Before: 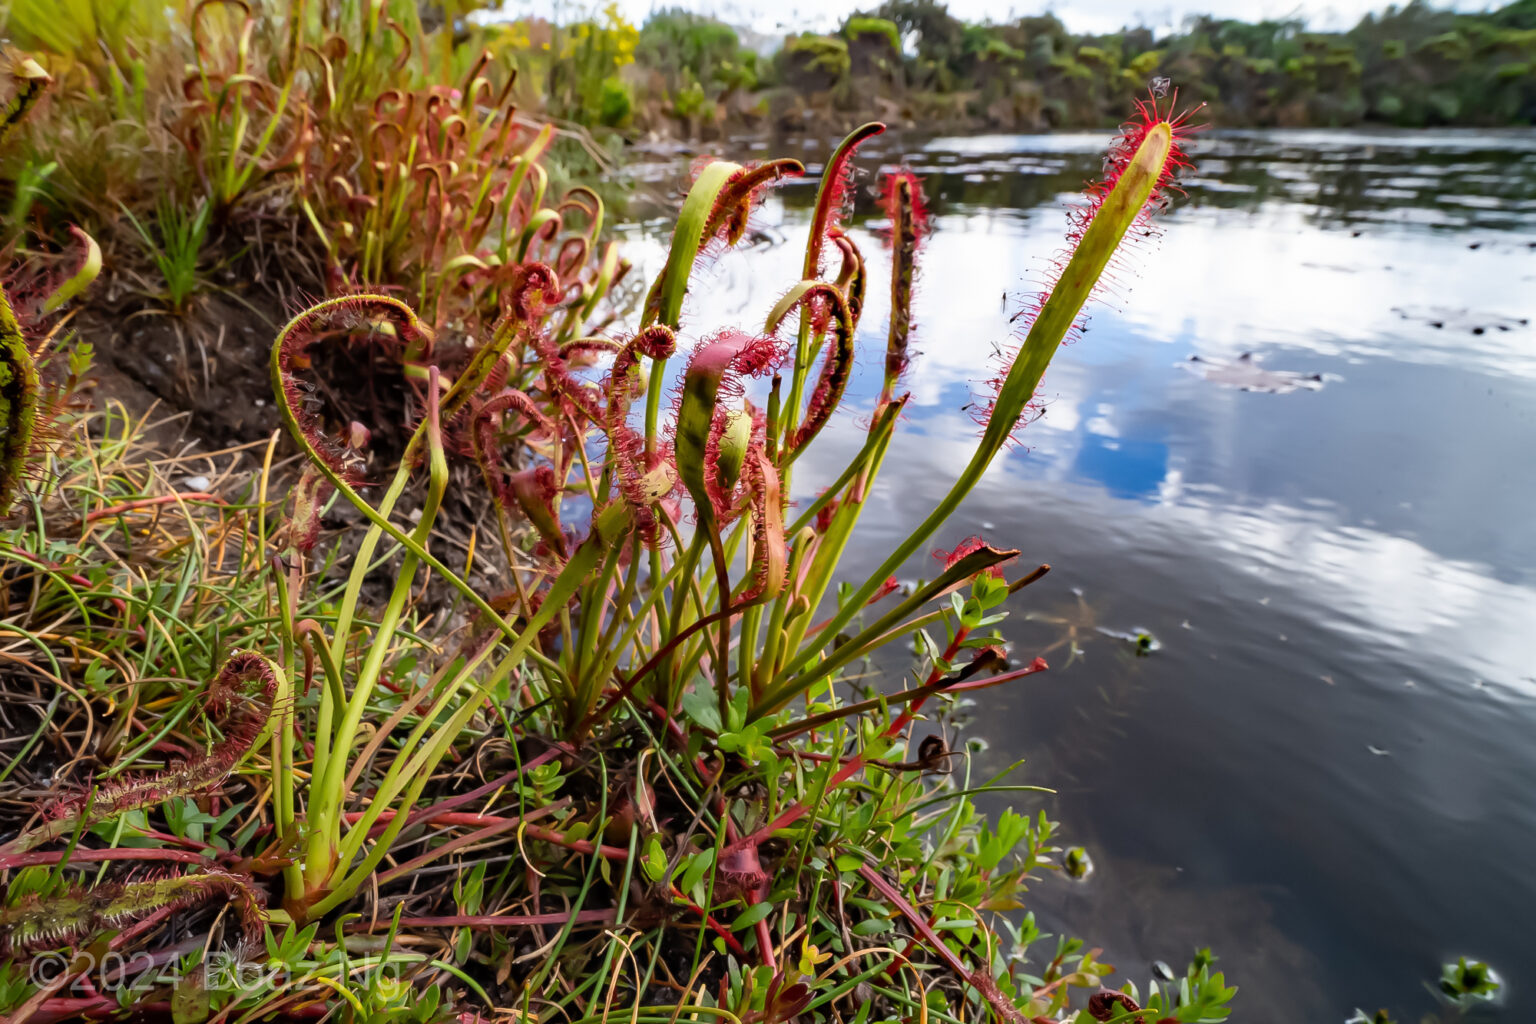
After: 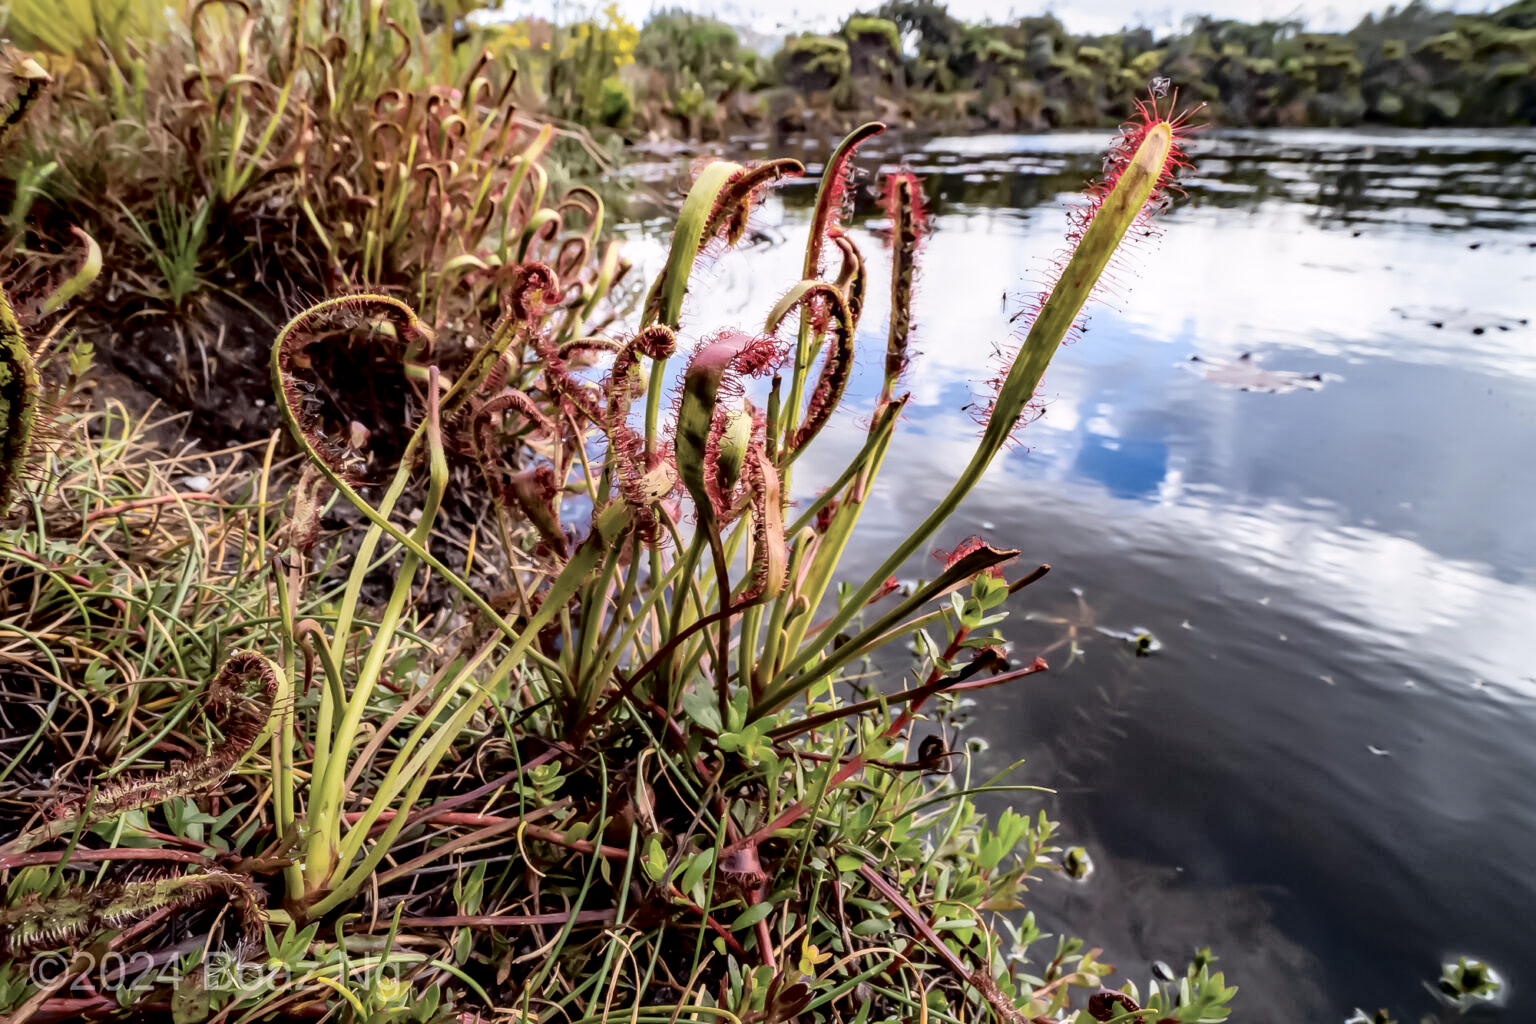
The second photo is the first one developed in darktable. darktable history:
tone curve: curves: ch0 [(0, 0) (0.105, 0.044) (0.195, 0.128) (0.283, 0.283) (0.384, 0.404) (0.485, 0.531) (0.635, 0.7) (0.832, 0.858) (1, 0.977)]; ch1 [(0, 0) (0.161, 0.092) (0.35, 0.33) (0.379, 0.401) (0.448, 0.478) (0.498, 0.503) (0.531, 0.537) (0.586, 0.563) (0.687, 0.648) (1, 1)]; ch2 [(0, 0) (0.359, 0.372) (0.437, 0.437) (0.483, 0.484) (0.53, 0.515) (0.556, 0.553) (0.635, 0.589) (1, 1)], color space Lab, independent channels, preserve colors none
local contrast: detail 130%
